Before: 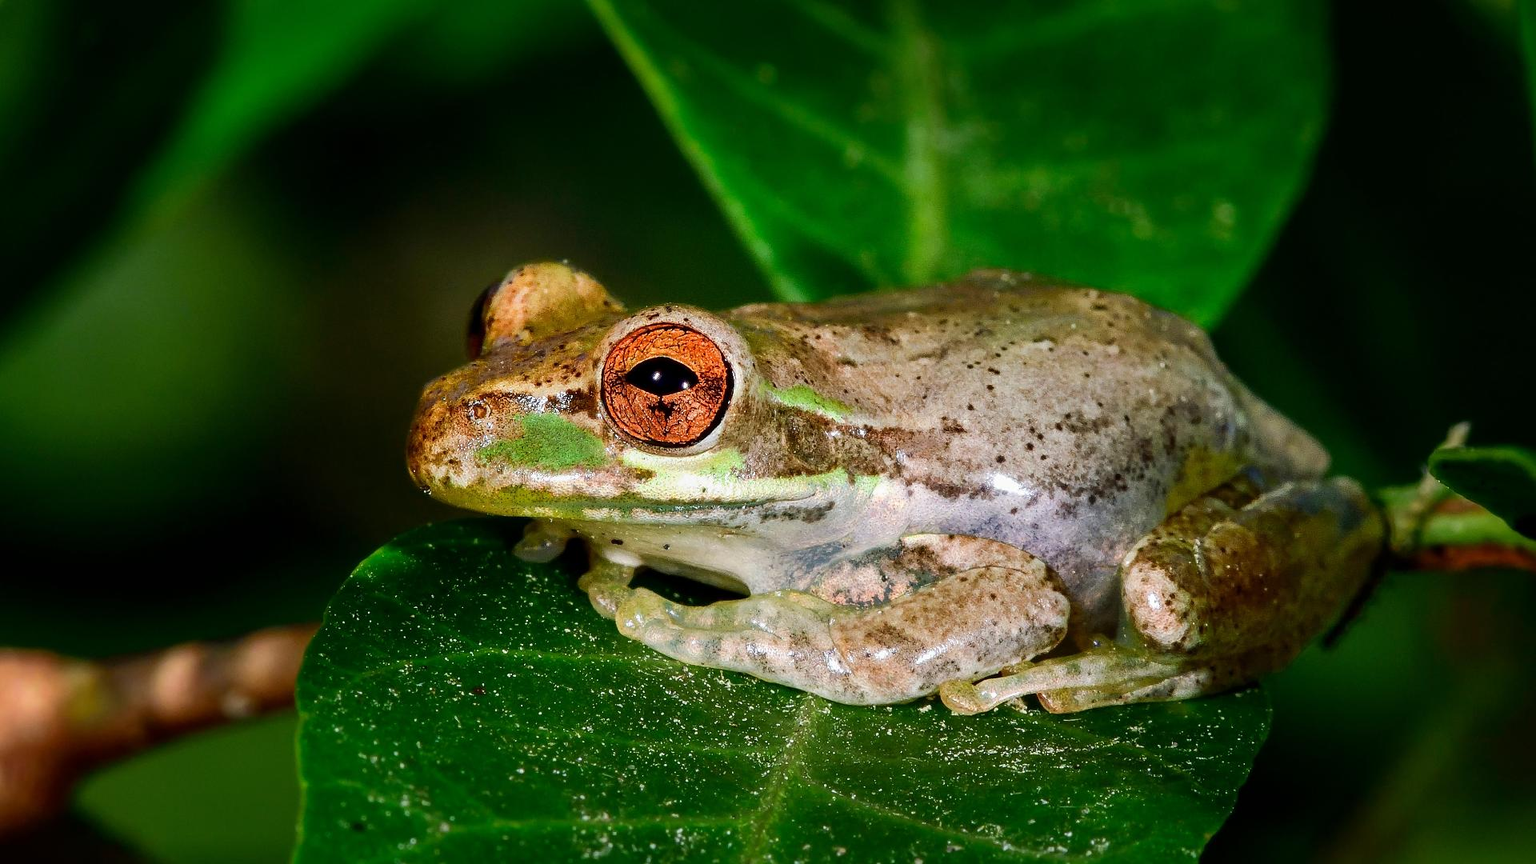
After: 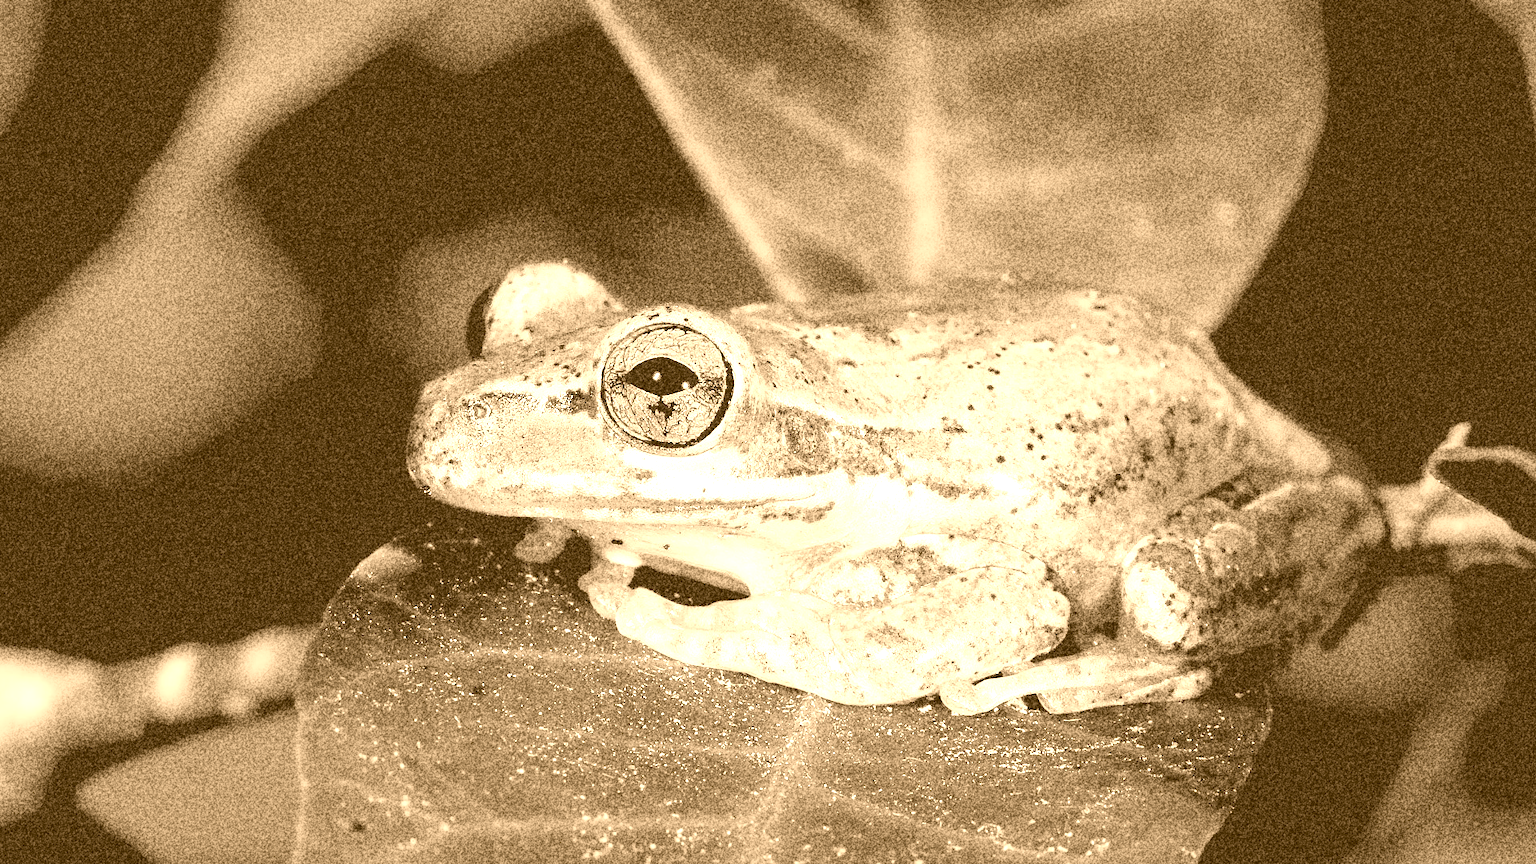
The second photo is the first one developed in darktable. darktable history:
grain: coarseness 30.02 ISO, strength 100%
colorize: hue 28.8°, source mix 100%
levels: levels [0.093, 0.434, 0.988]
